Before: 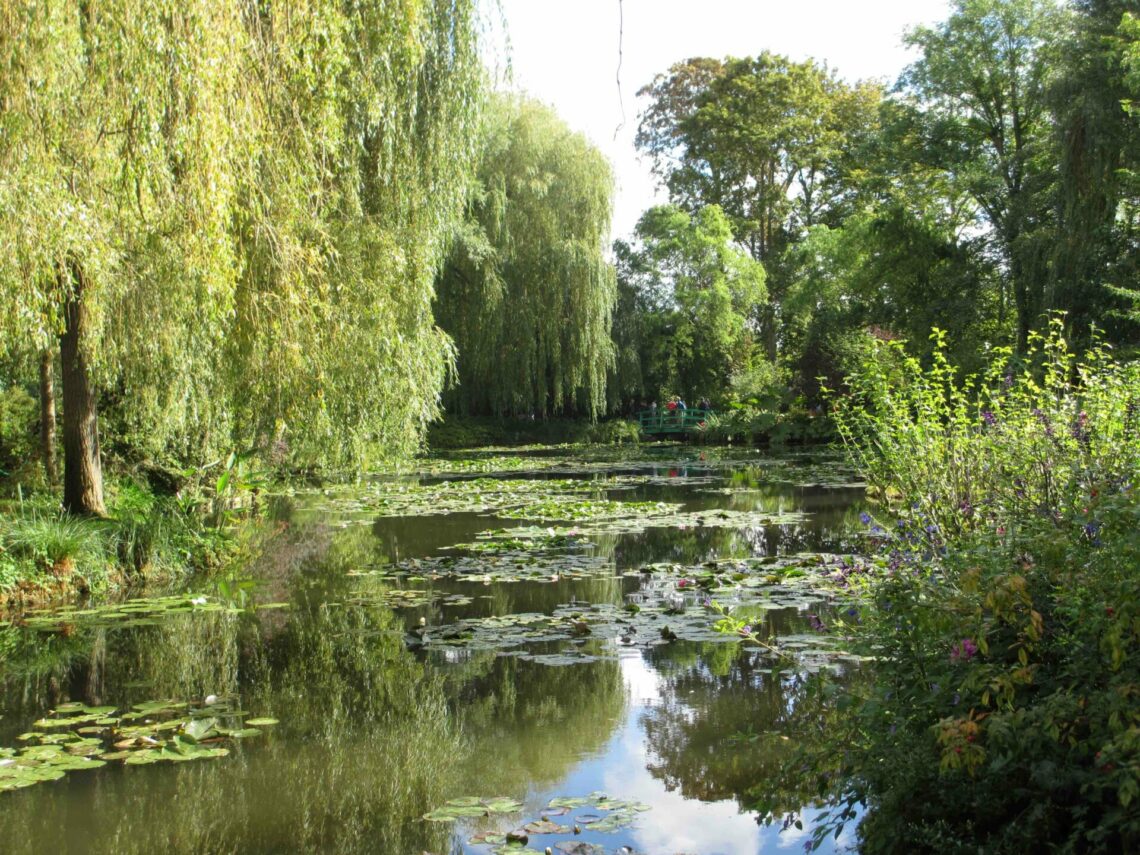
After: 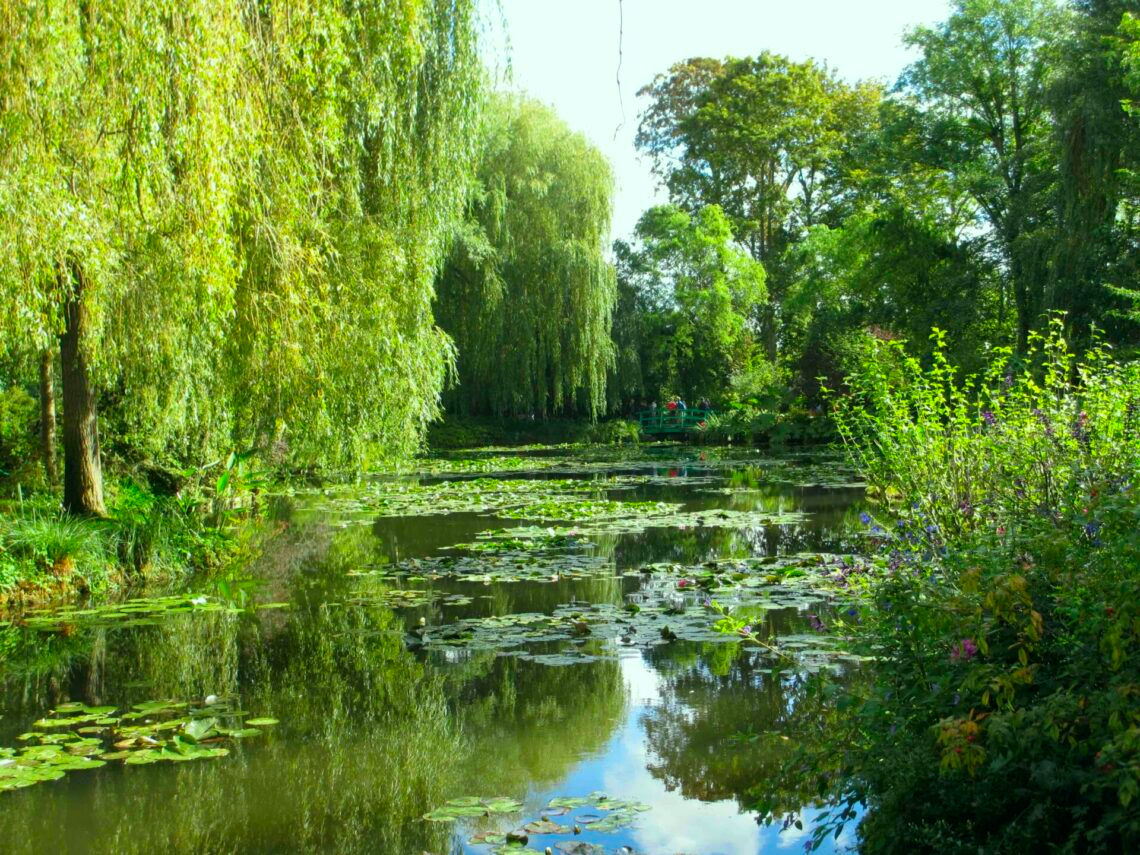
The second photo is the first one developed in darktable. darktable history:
levels: mode automatic, black 0.023%, white 99.97%, levels [0.062, 0.494, 0.925]
color correction: highlights a* -7.33, highlights b* 1.26, shadows a* -3.55, saturation 1.4
